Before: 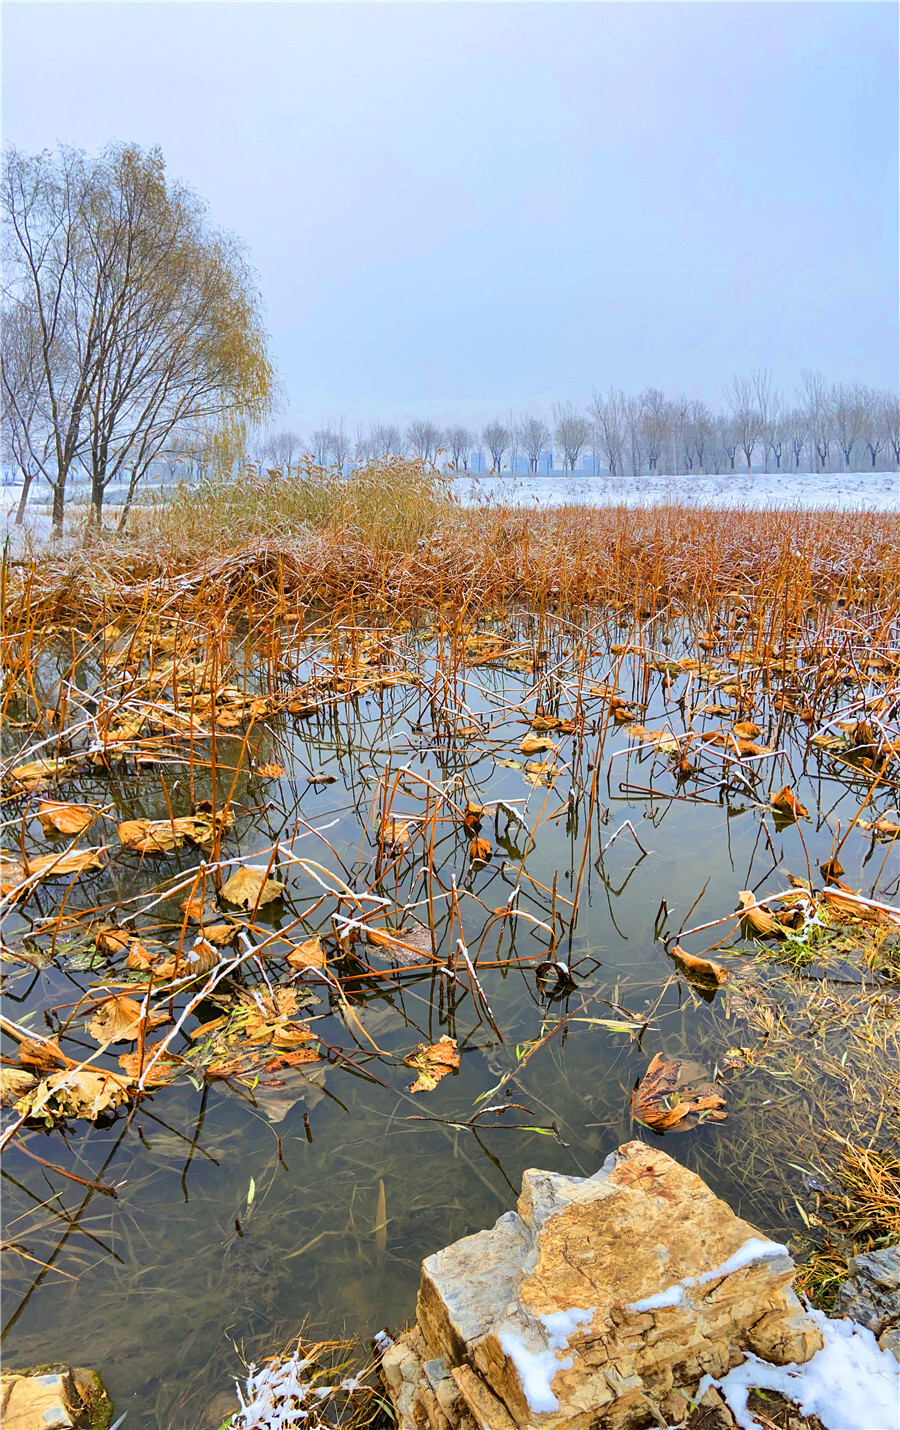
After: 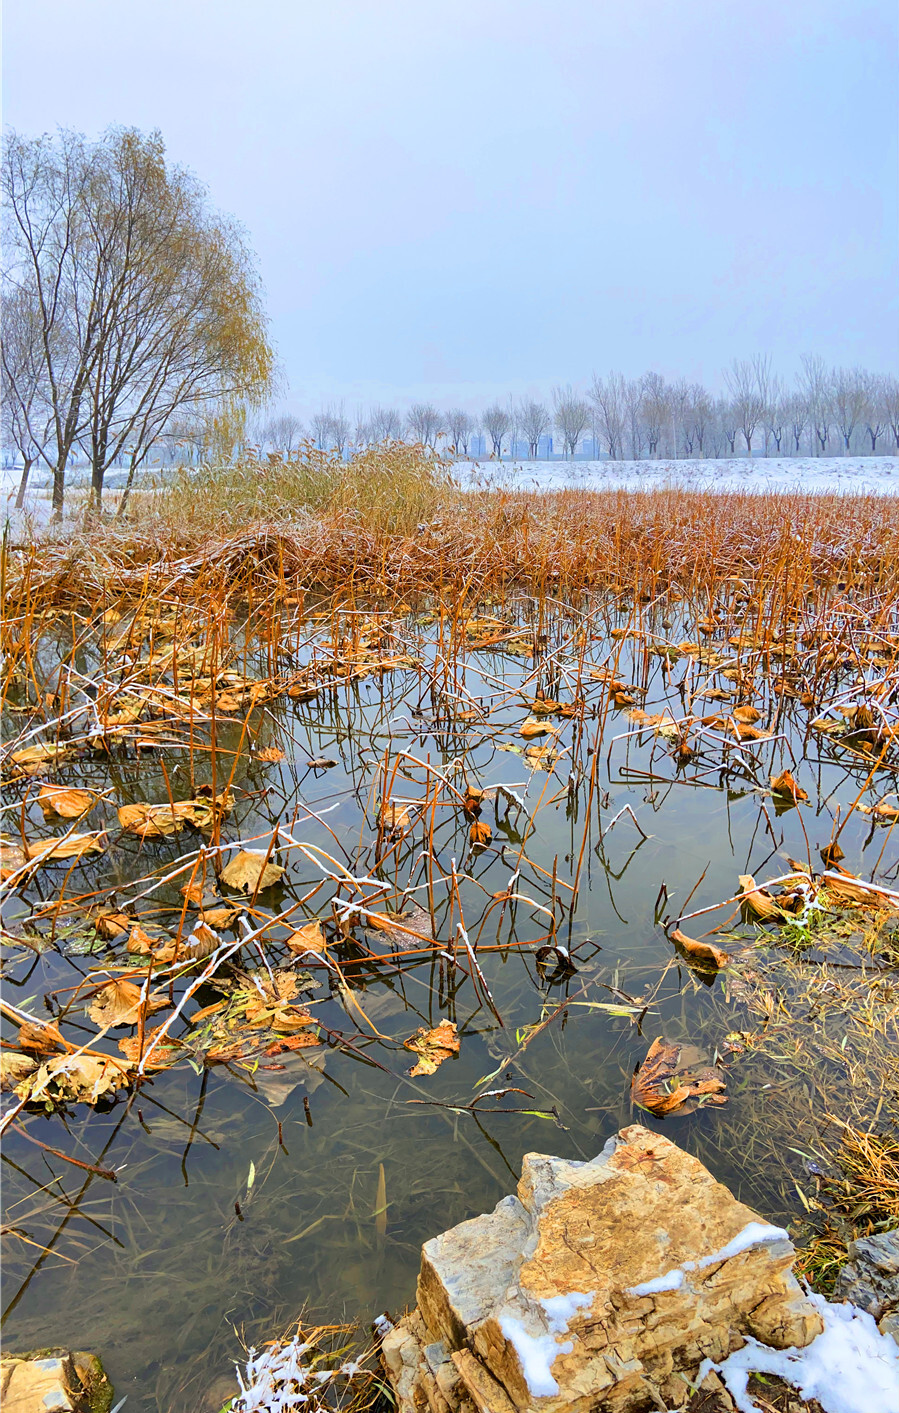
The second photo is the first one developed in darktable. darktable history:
base curve: preserve colors none
crop: top 1.149%, right 0.101%
